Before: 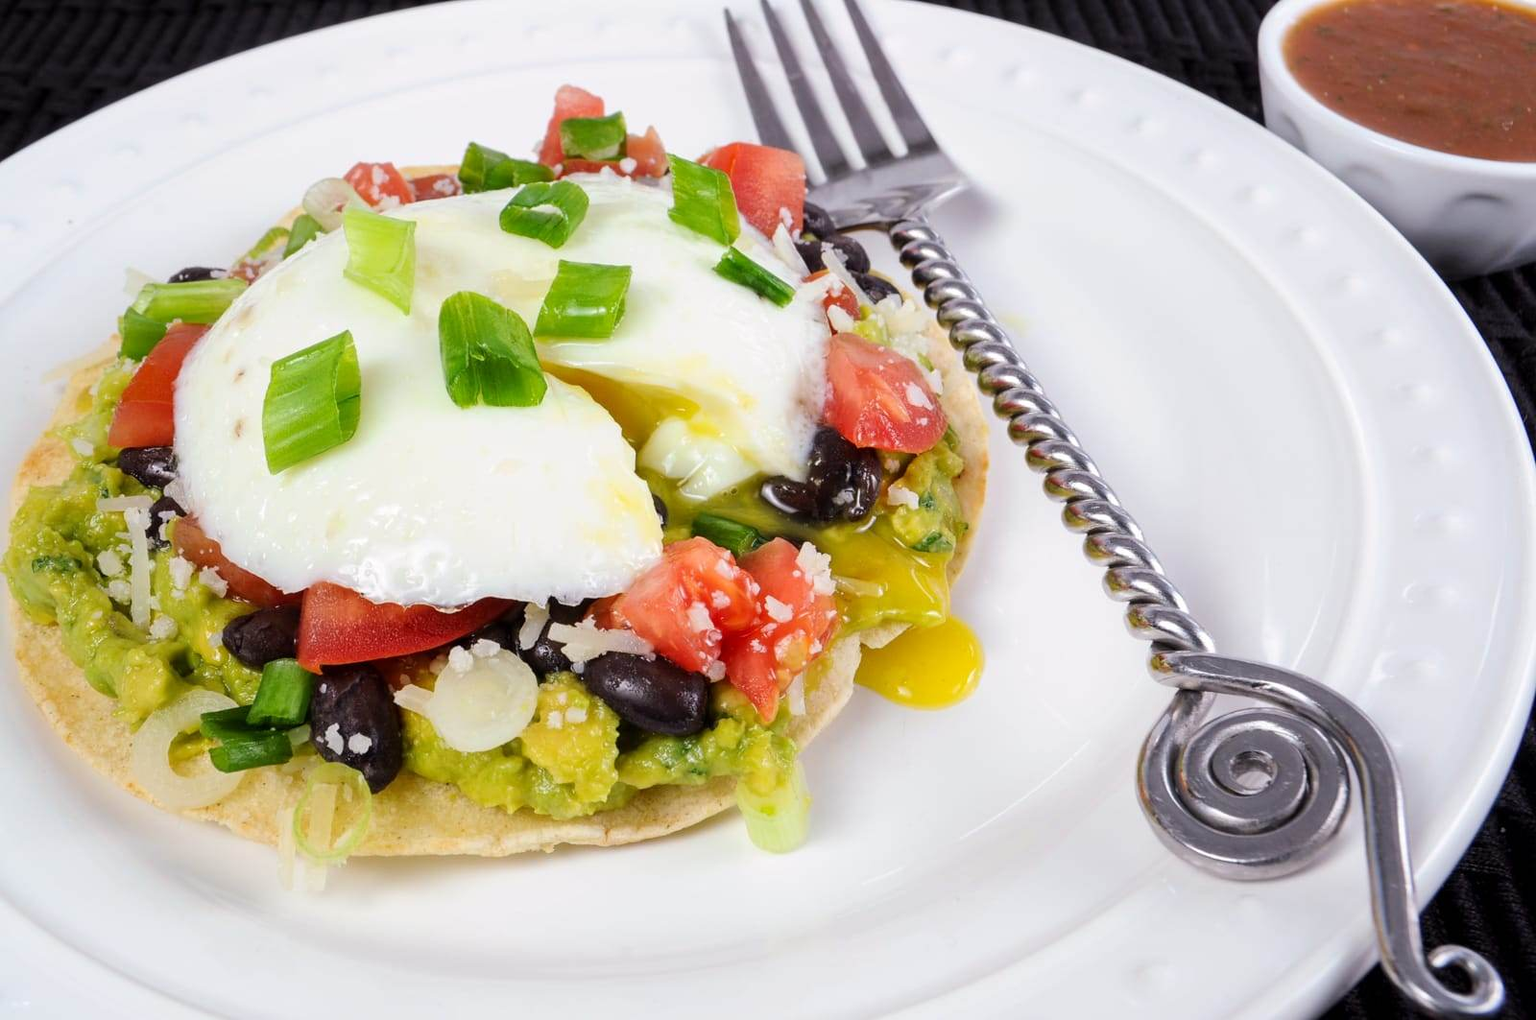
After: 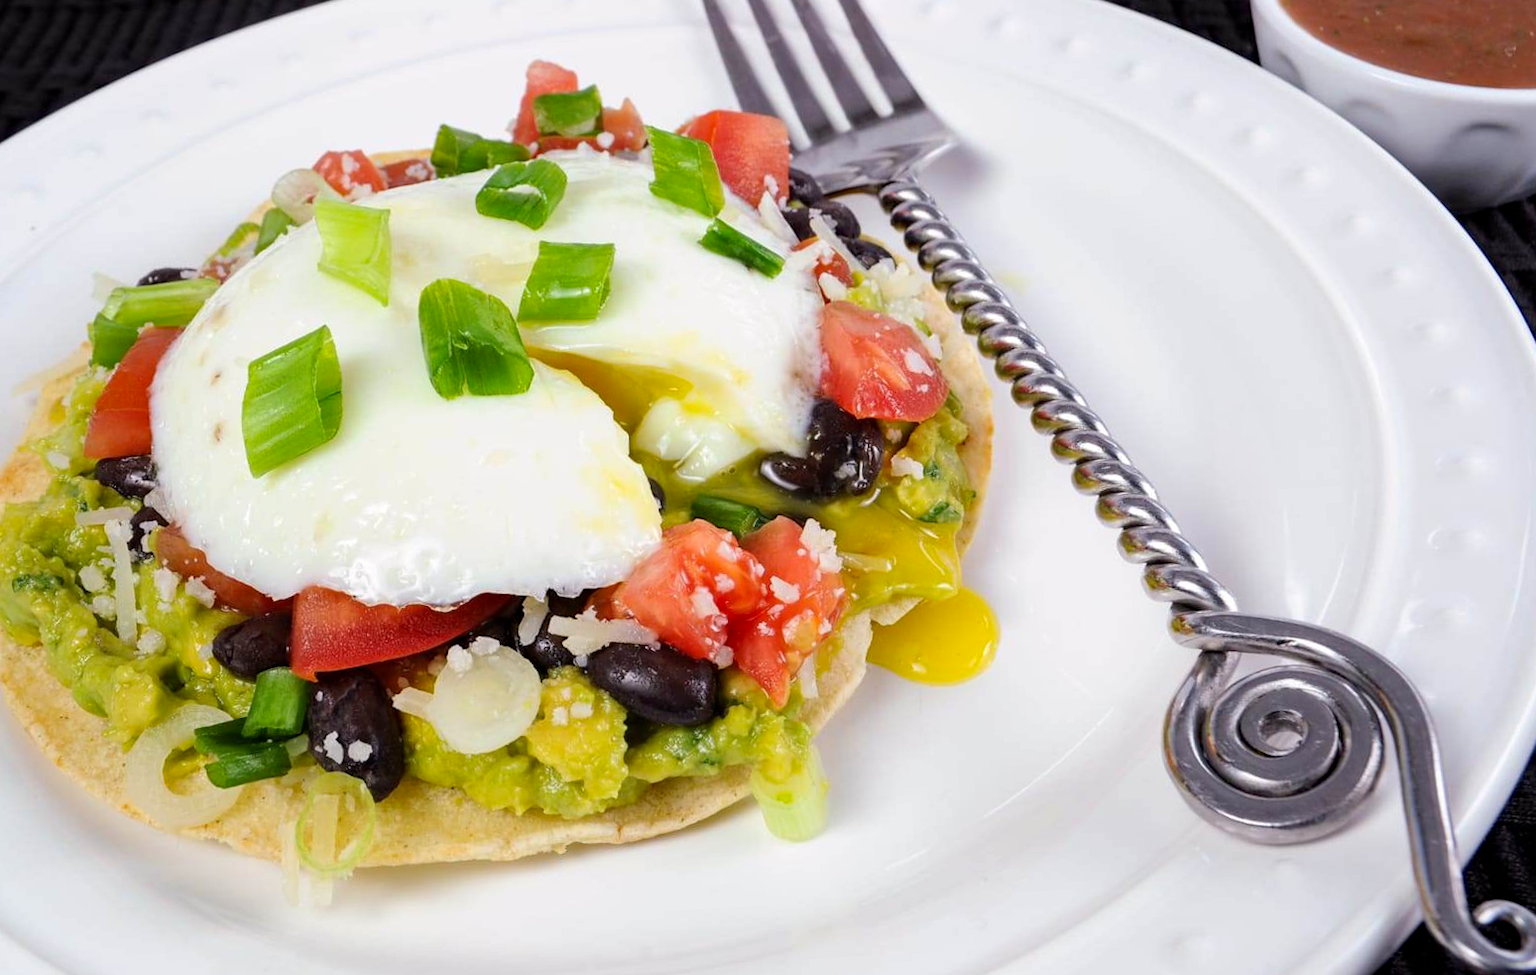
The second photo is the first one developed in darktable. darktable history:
haze removal: compatibility mode true, adaptive false
rotate and perspective: rotation -3°, crop left 0.031, crop right 0.968, crop top 0.07, crop bottom 0.93
